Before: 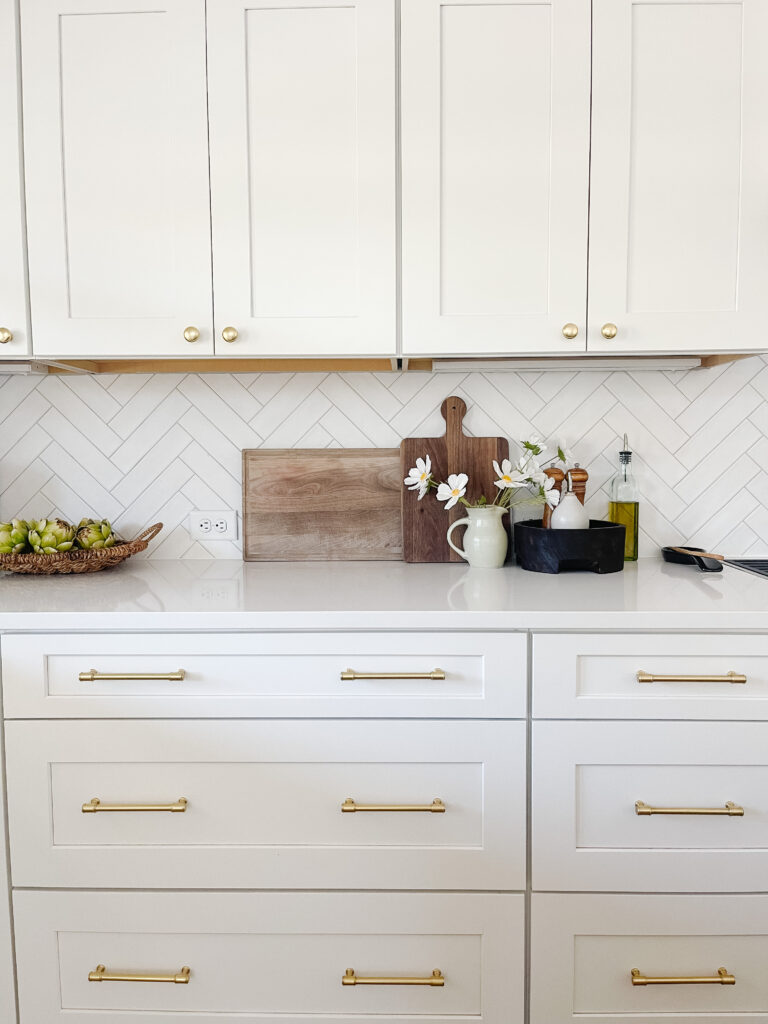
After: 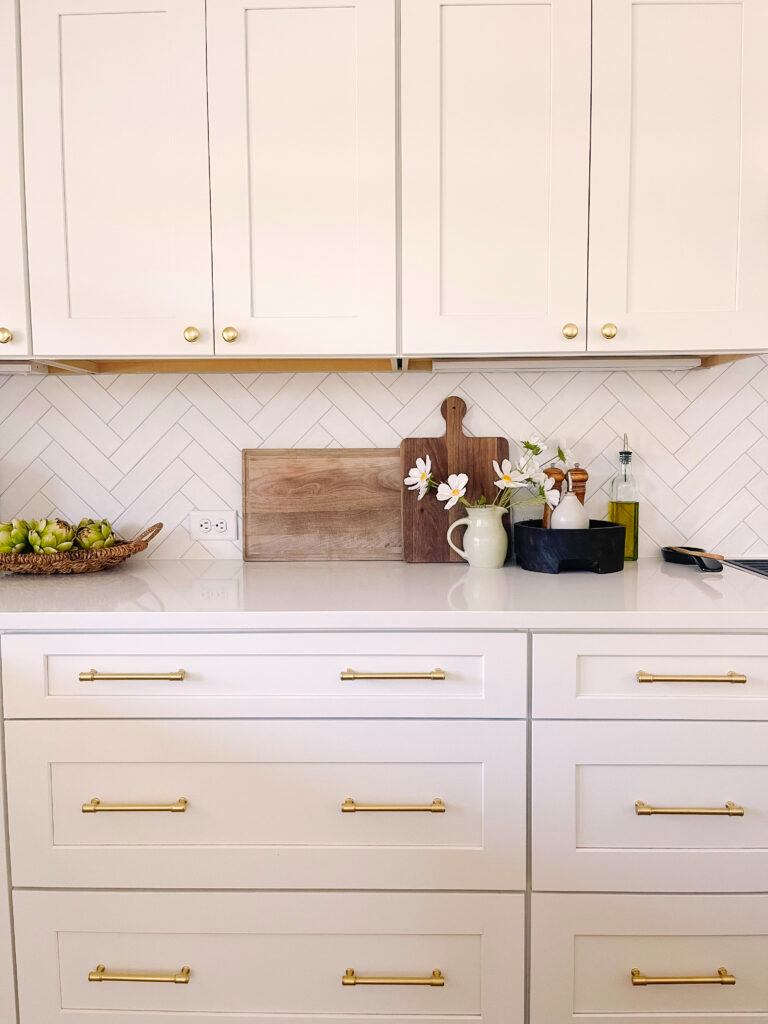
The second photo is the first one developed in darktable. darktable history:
velvia: strength 15.13%
color correction: highlights a* 3.4, highlights b* 2.07, saturation 1.18
